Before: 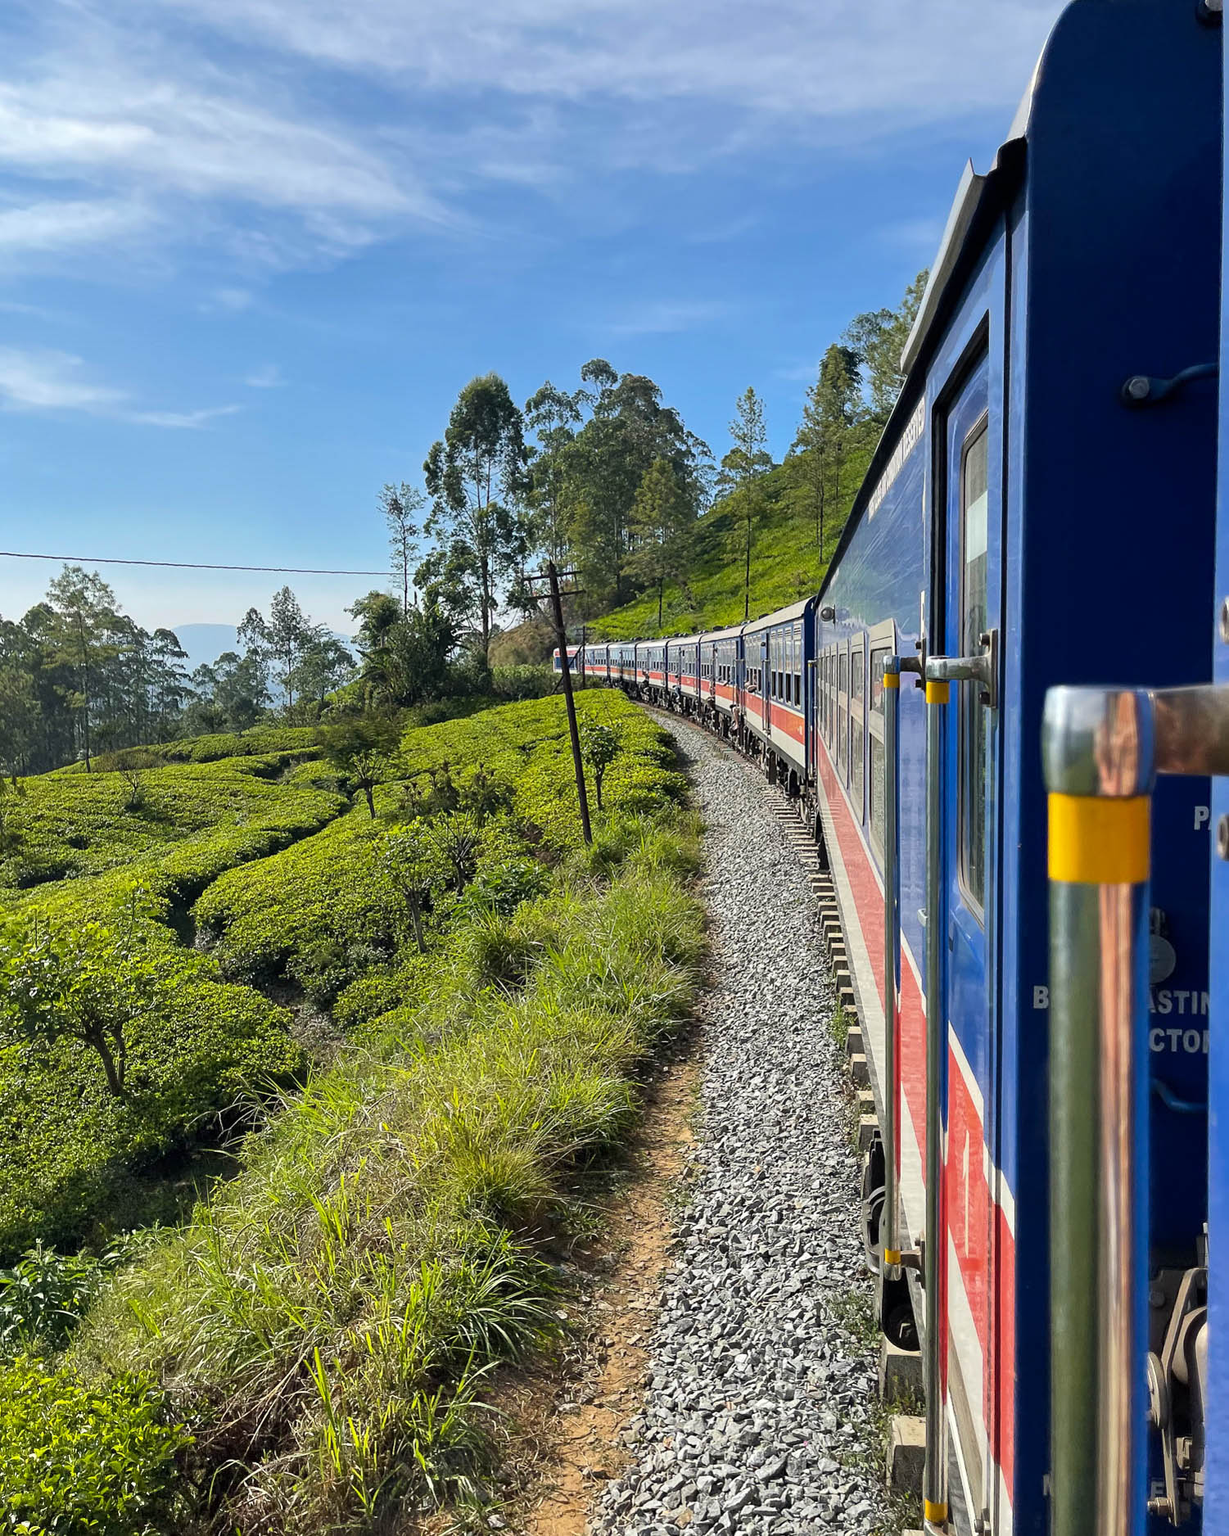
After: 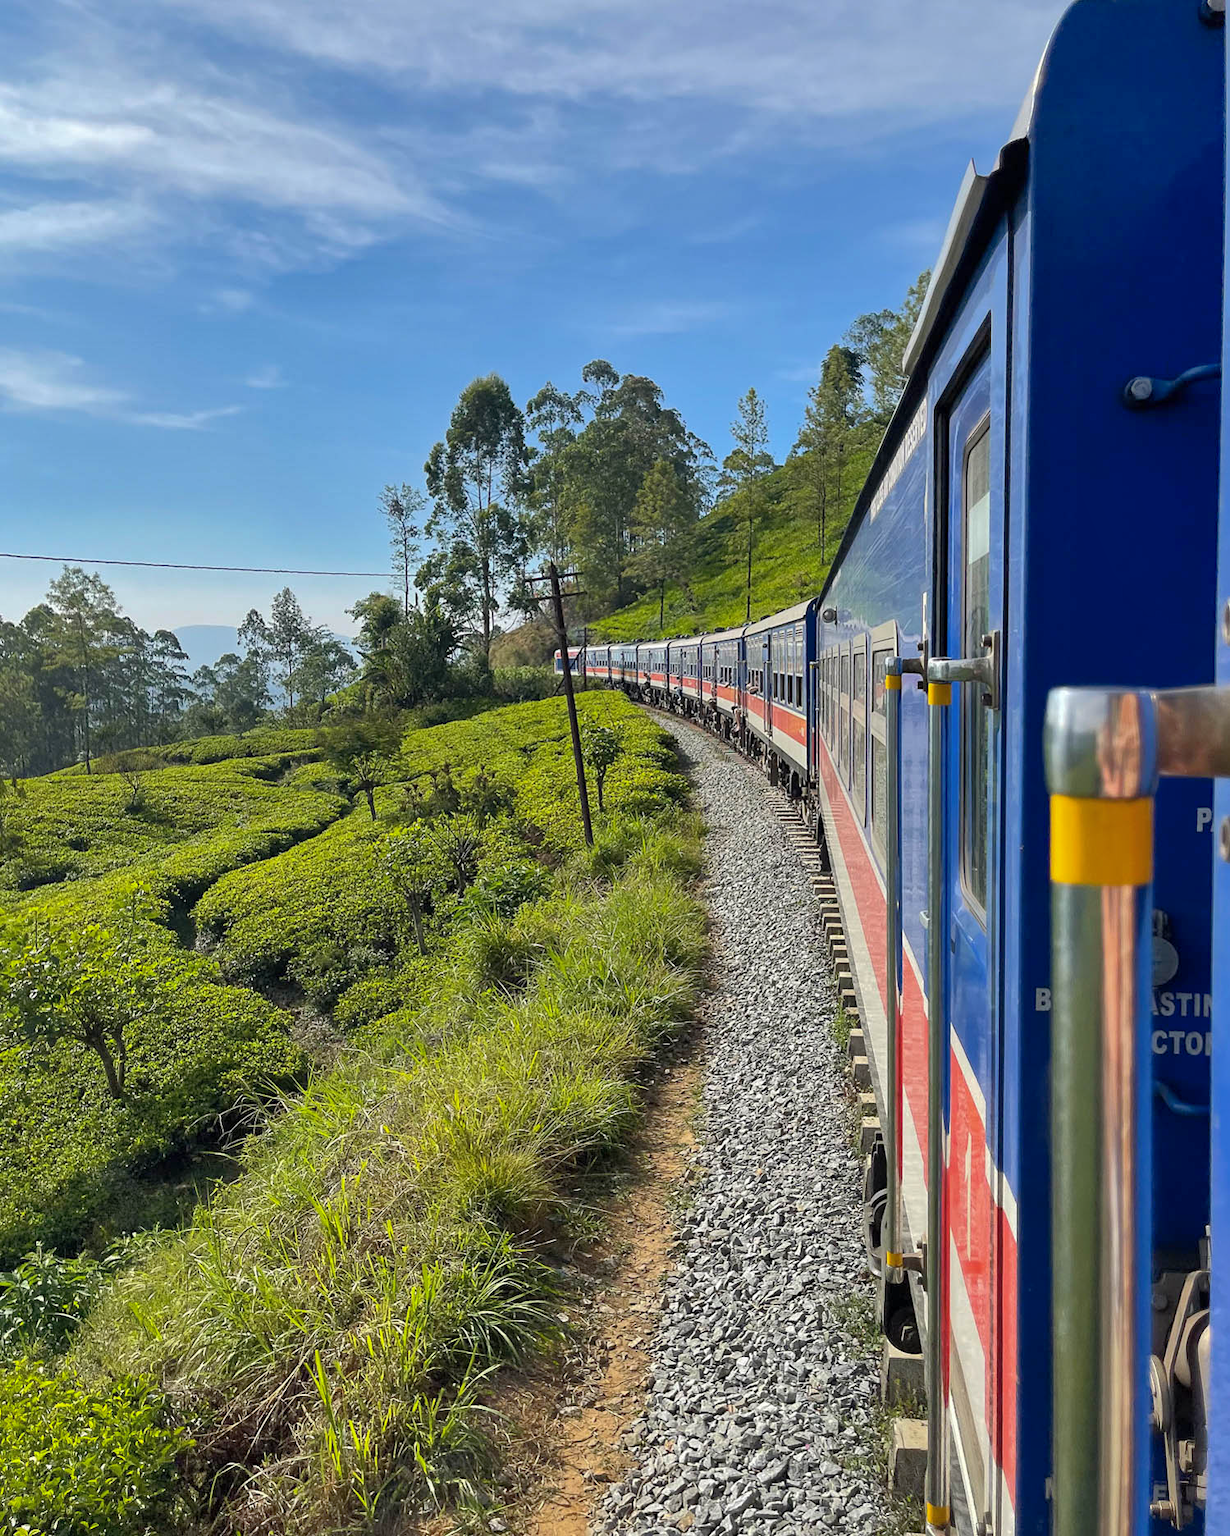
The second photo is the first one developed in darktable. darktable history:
shadows and highlights: on, module defaults
crop: top 0.05%, bottom 0.098%
